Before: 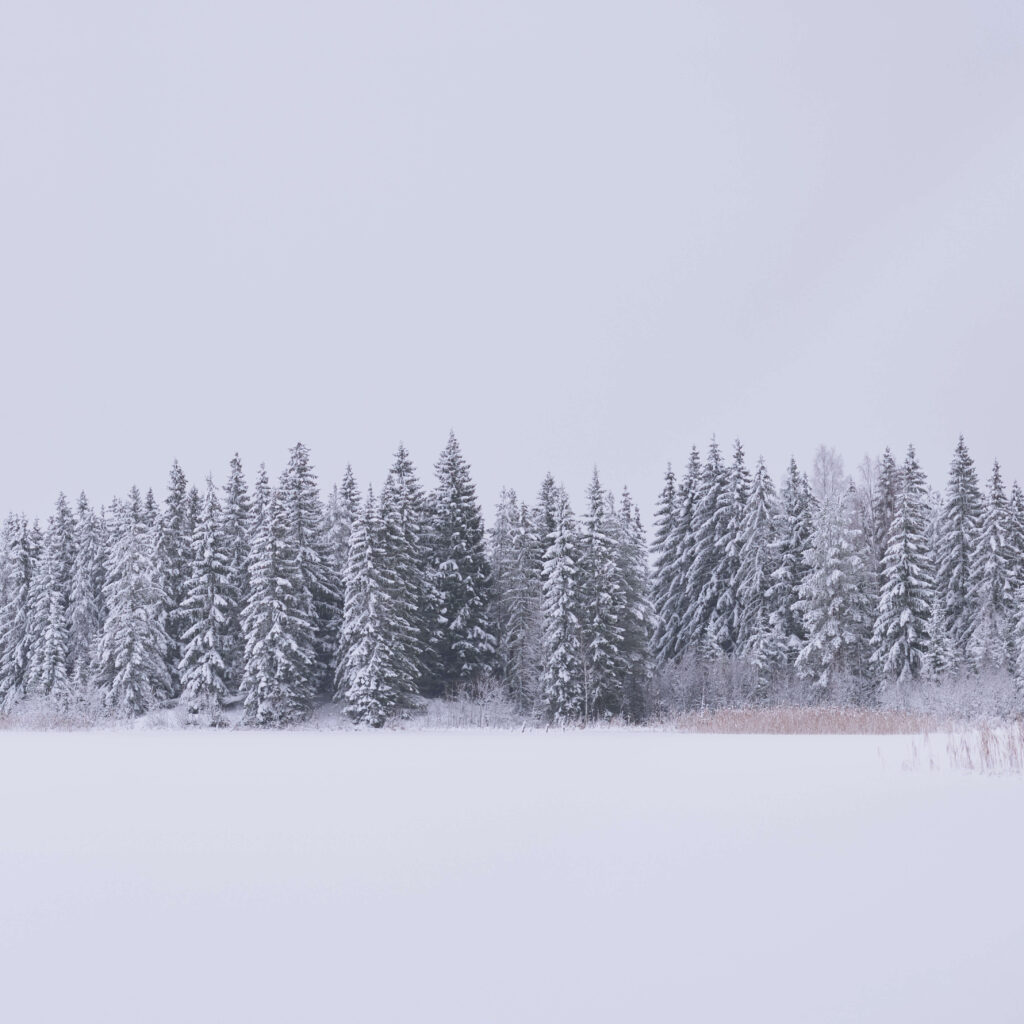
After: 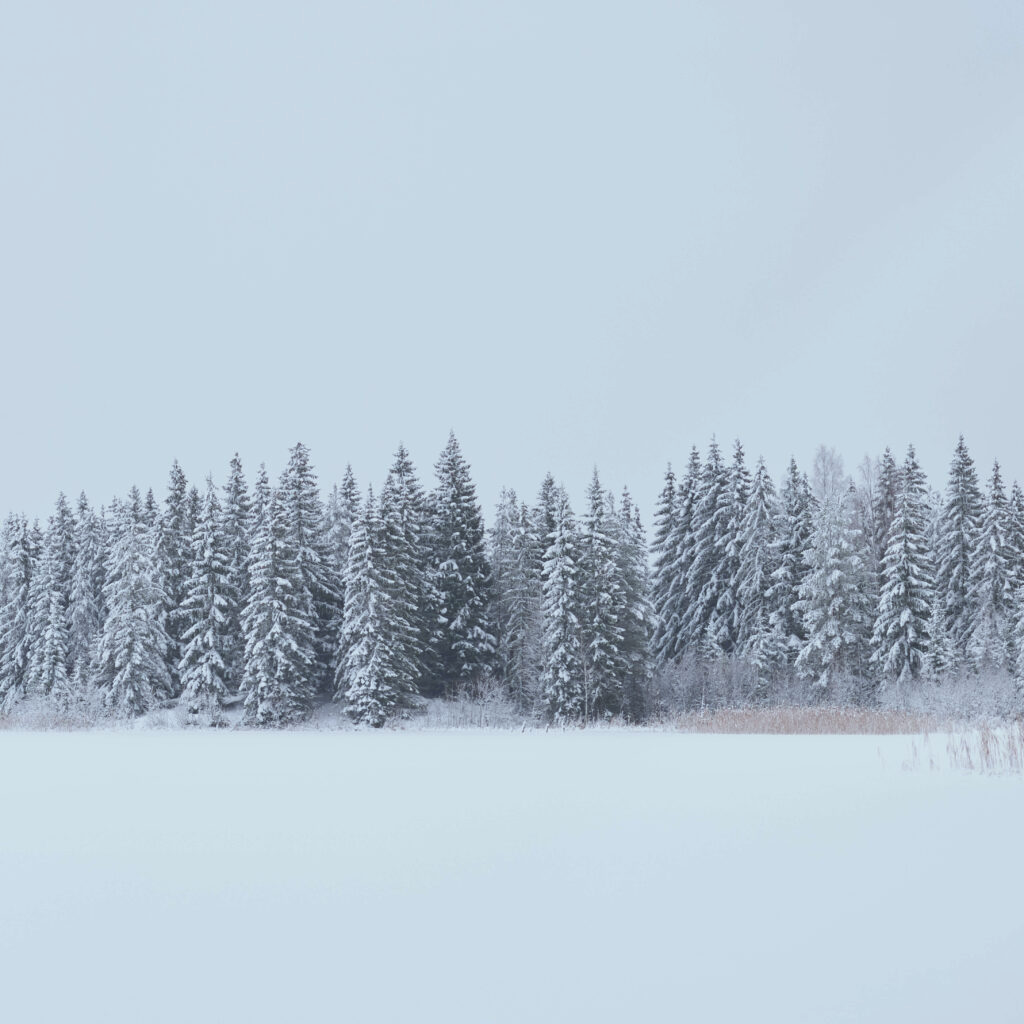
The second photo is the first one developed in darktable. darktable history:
color correction: highlights a* -6.73, highlights b* 0.427
